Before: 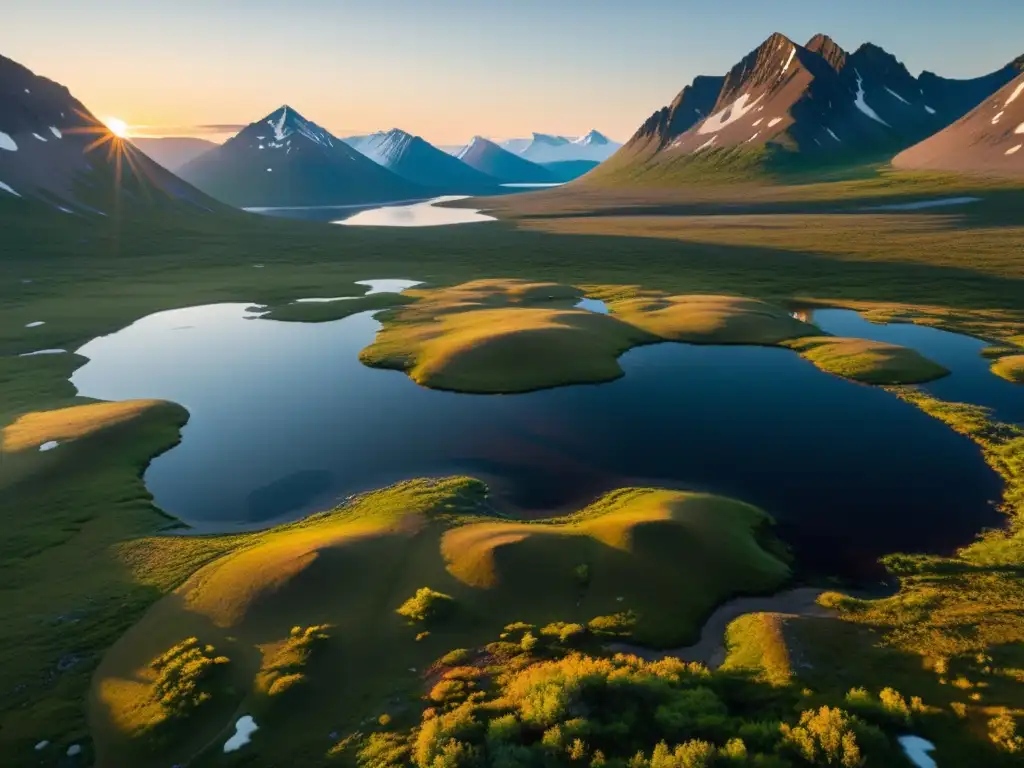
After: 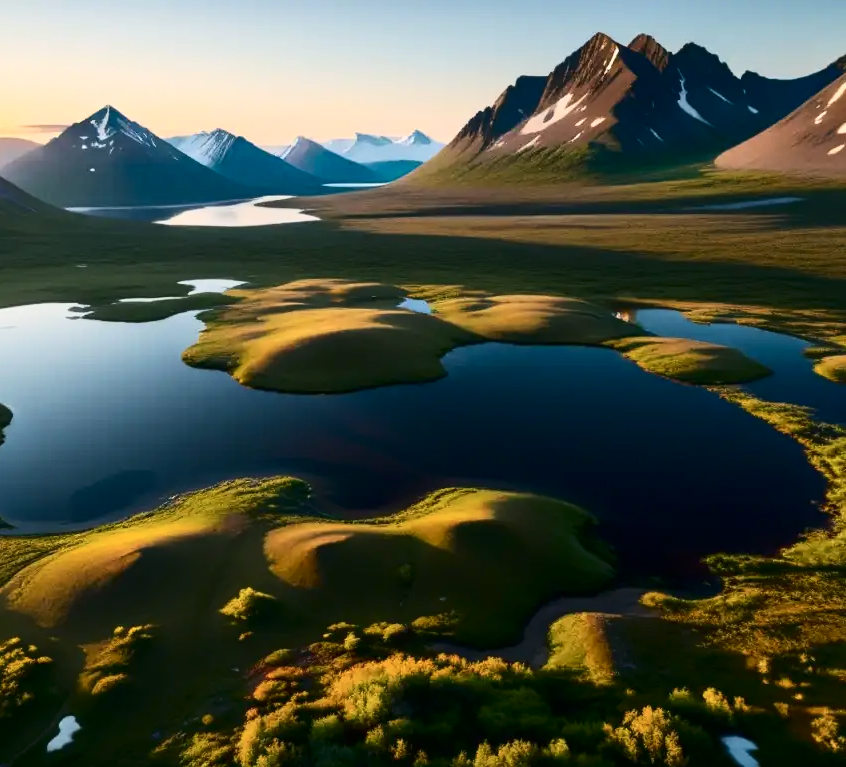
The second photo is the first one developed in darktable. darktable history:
crop: left 17.371%, bottom 0.033%
contrast brightness saturation: contrast 0.28
